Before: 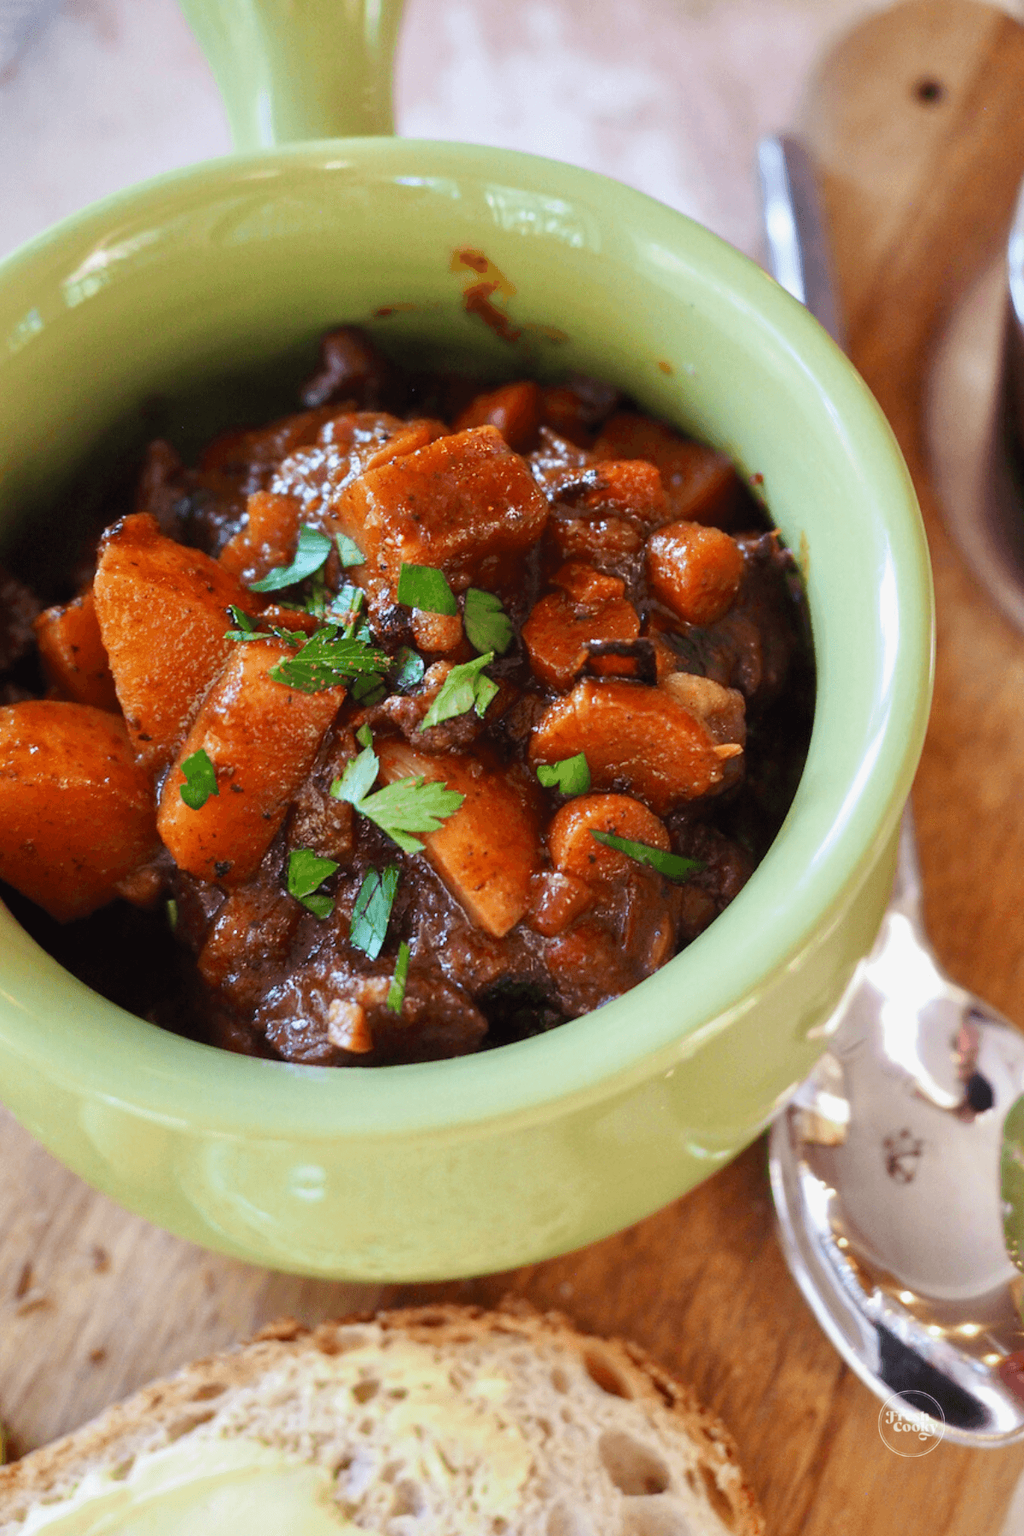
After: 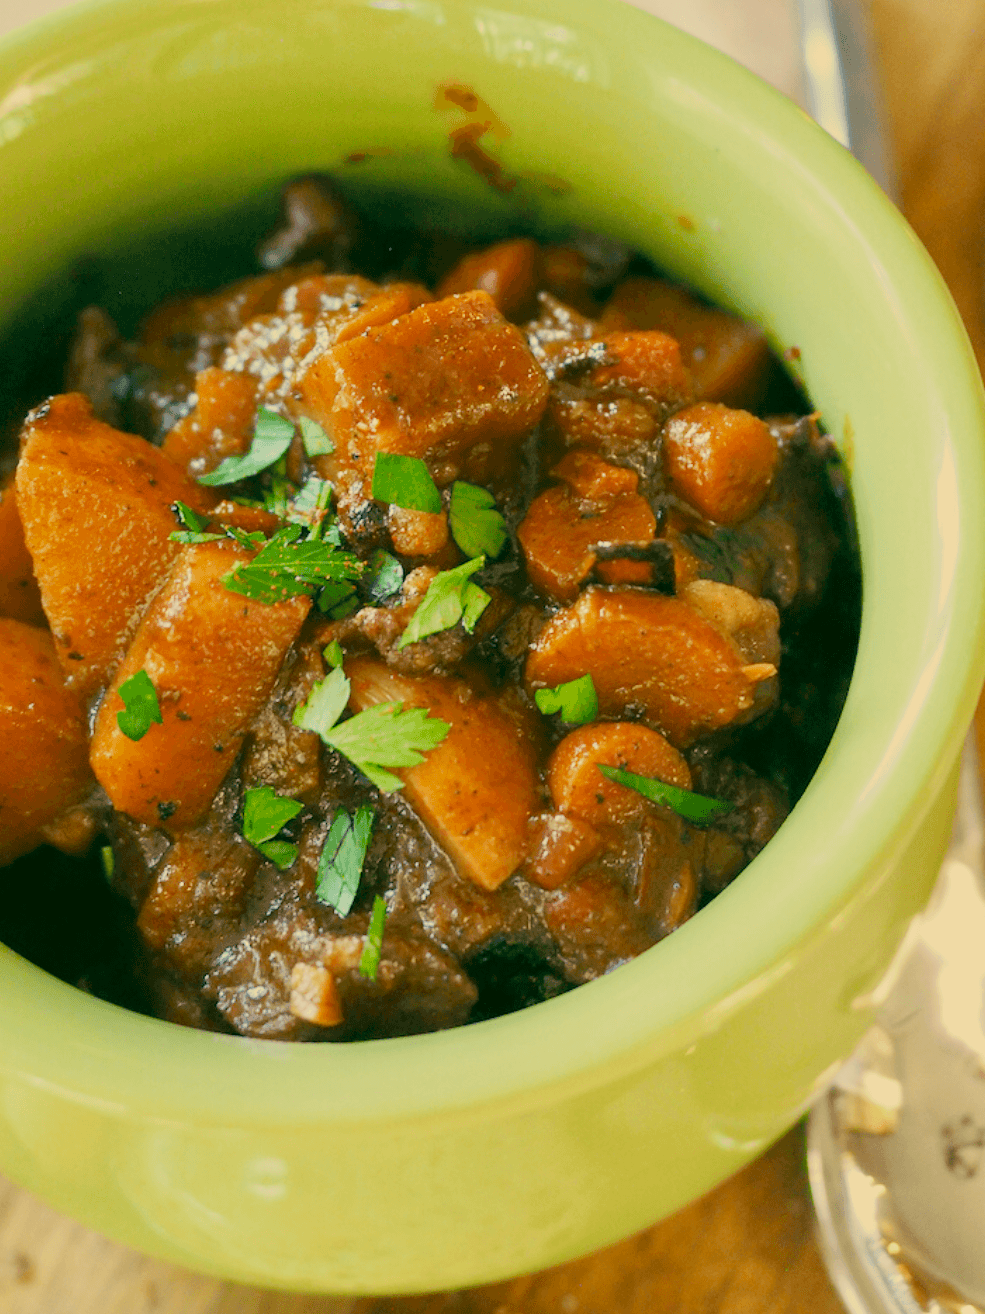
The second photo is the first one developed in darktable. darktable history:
filmic rgb: middle gray luminance 4.17%, black relative exposure -13.06 EV, white relative exposure 5.01 EV, target black luminance 0%, hardness 5.19, latitude 59.5%, contrast 0.773, highlights saturation mix 5.42%, shadows ↔ highlights balance 25.7%
exposure: exposure 0.803 EV, compensate highlight preservation false
crop: left 7.874%, top 11.605%, right 9.961%, bottom 15.393%
color correction: highlights a* 5.63, highlights b* 32.81, shadows a* -25.07, shadows b* 3.79
